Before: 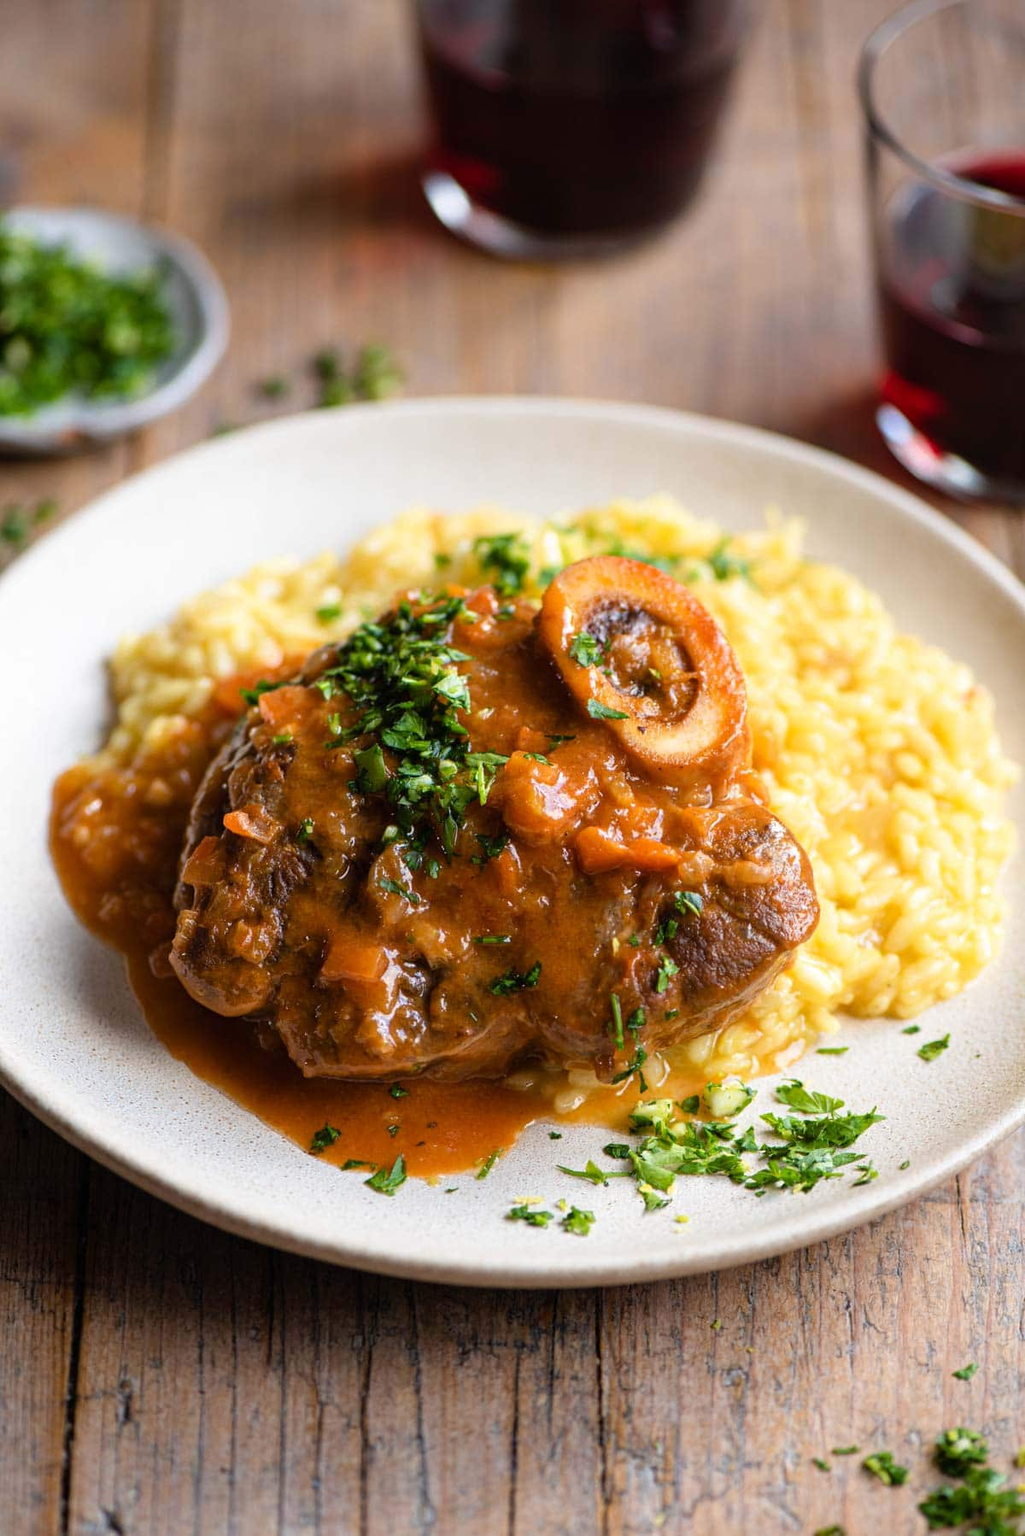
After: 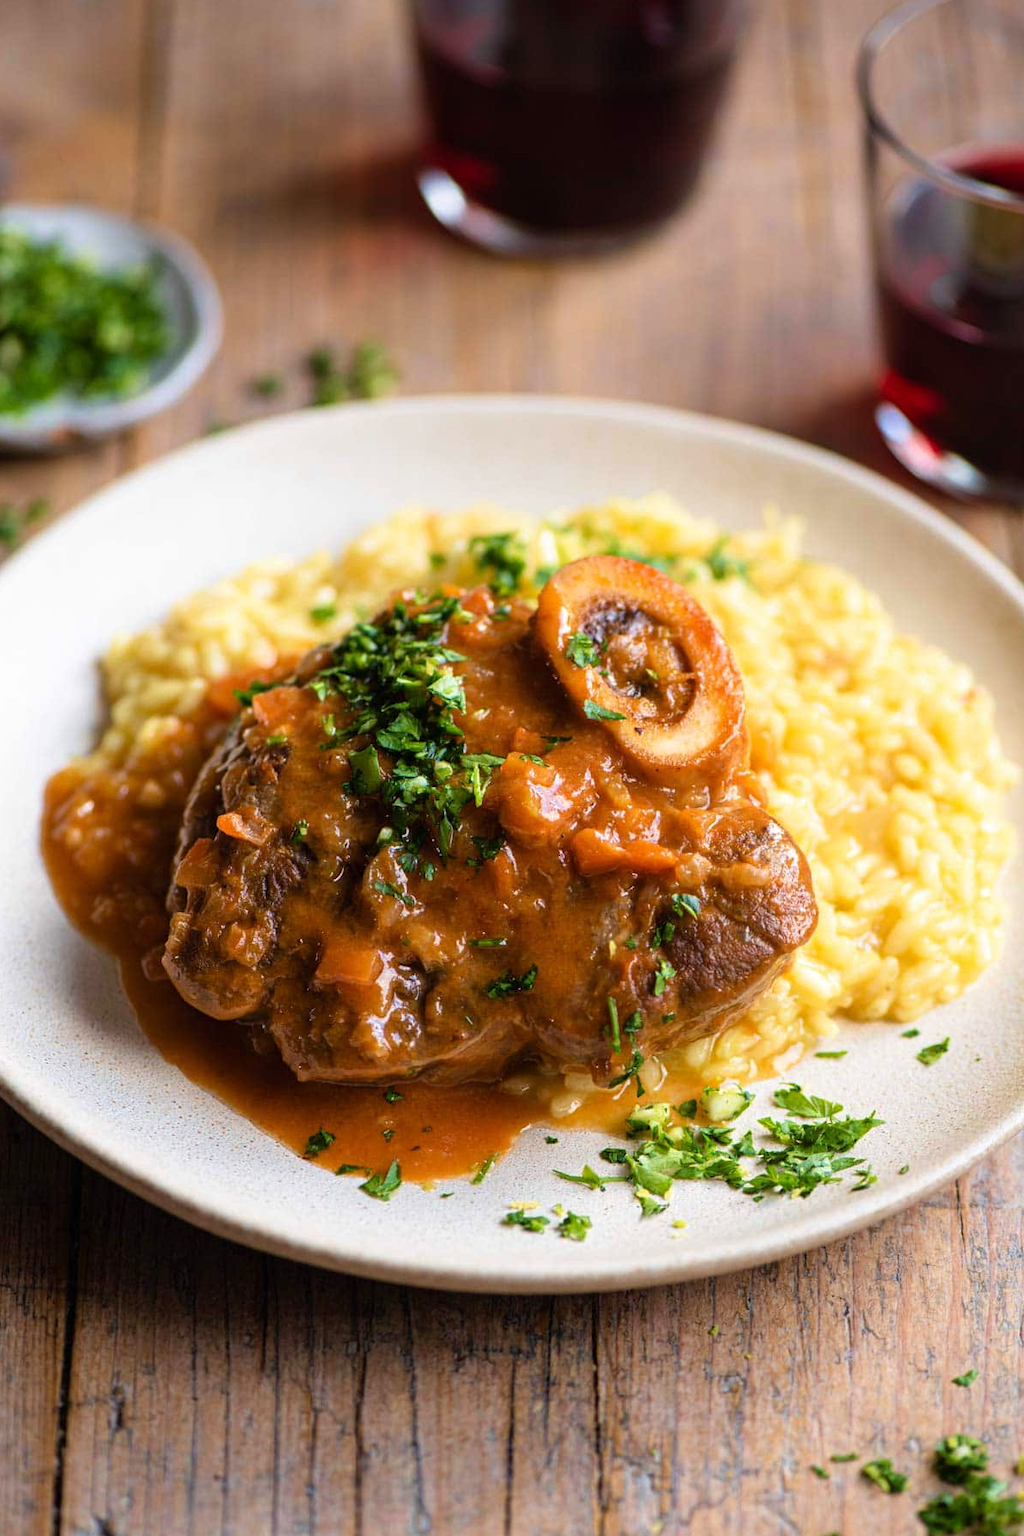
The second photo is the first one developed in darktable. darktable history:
velvia: on, module defaults
crop and rotate: left 0.846%, top 0.404%, bottom 0.399%
